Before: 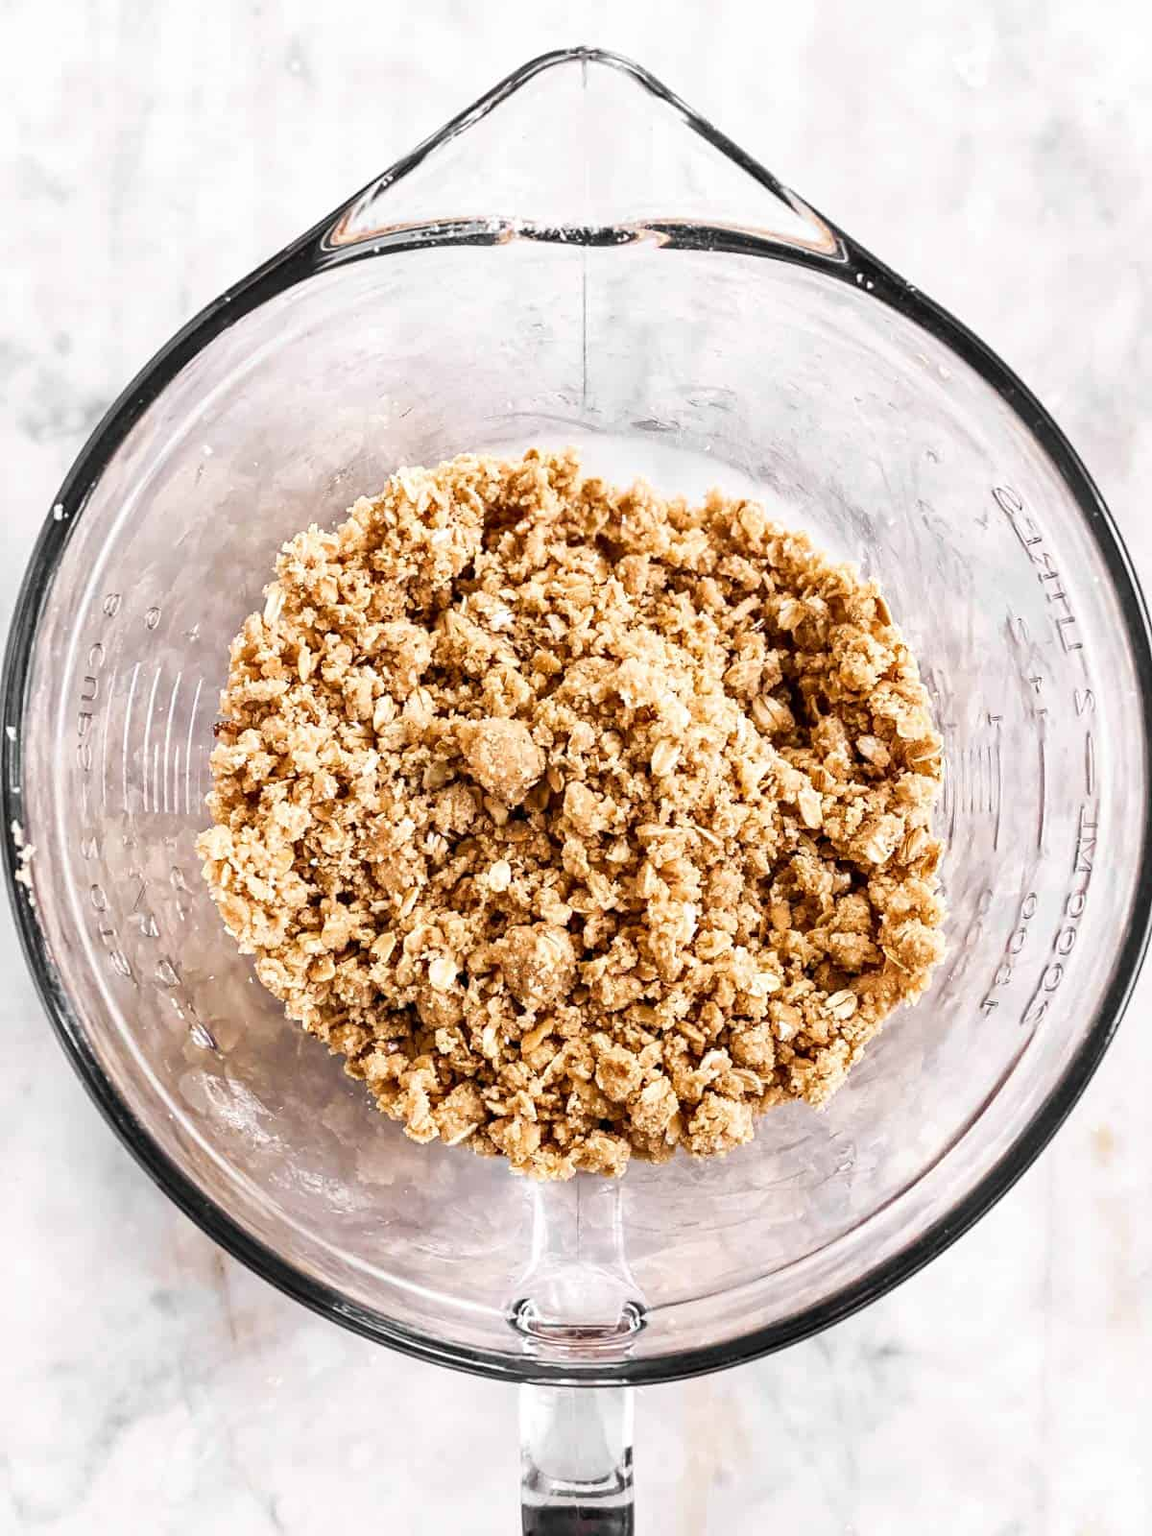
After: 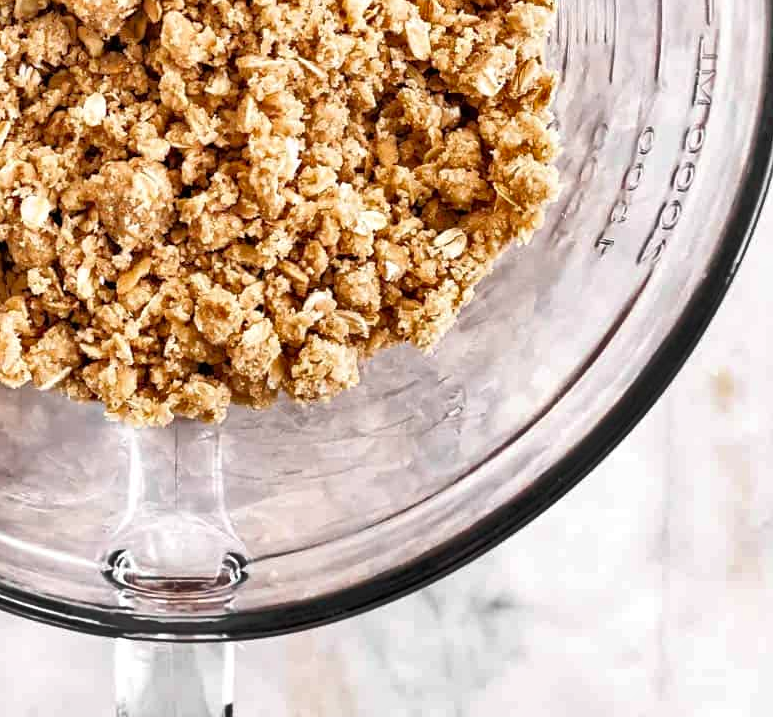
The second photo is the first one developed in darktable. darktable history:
crop and rotate: left 35.509%, top 50.238%, bottom 4.934%
tone equalizer: -8 EV 0.001 EV, -7 EV -0.004 EV, -6 EV 0.009 EV, -5 EV 0.032 EV, -4 EV 0.276 EV, -3 EV 0.644 EV, -2 EV 0.584 EV, -1 EV 0.187 EV, +0 EV 0.024 EV
shadows and highlights: low approximation 0.01, soften with gaussian
